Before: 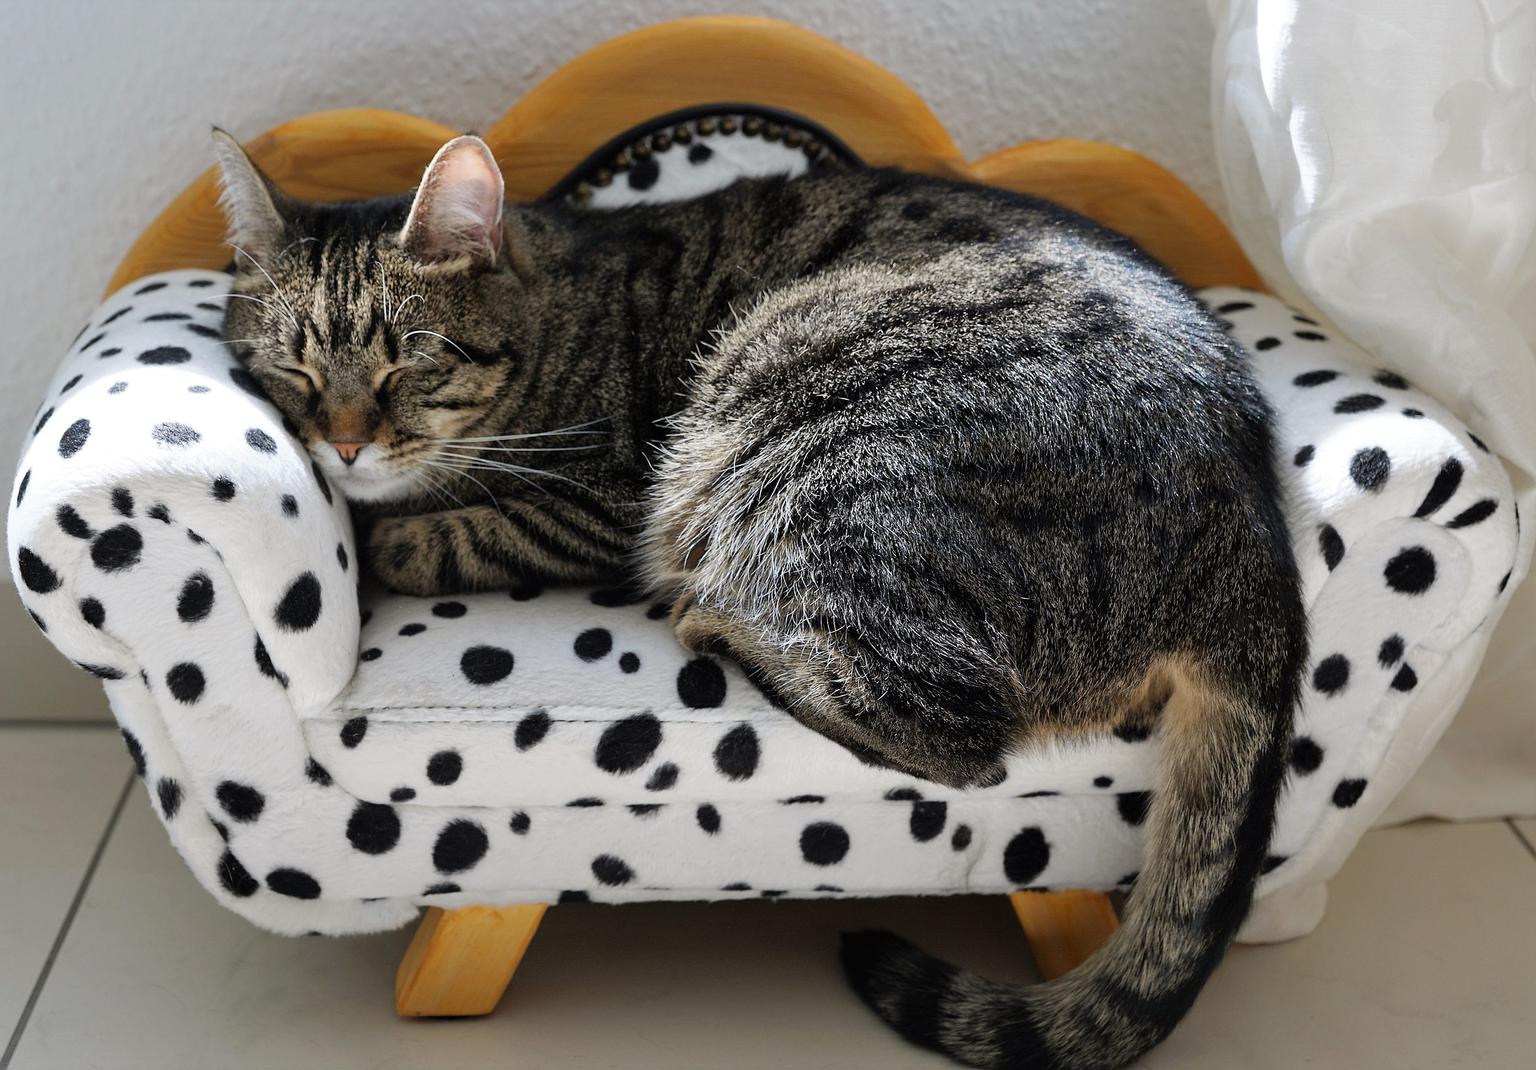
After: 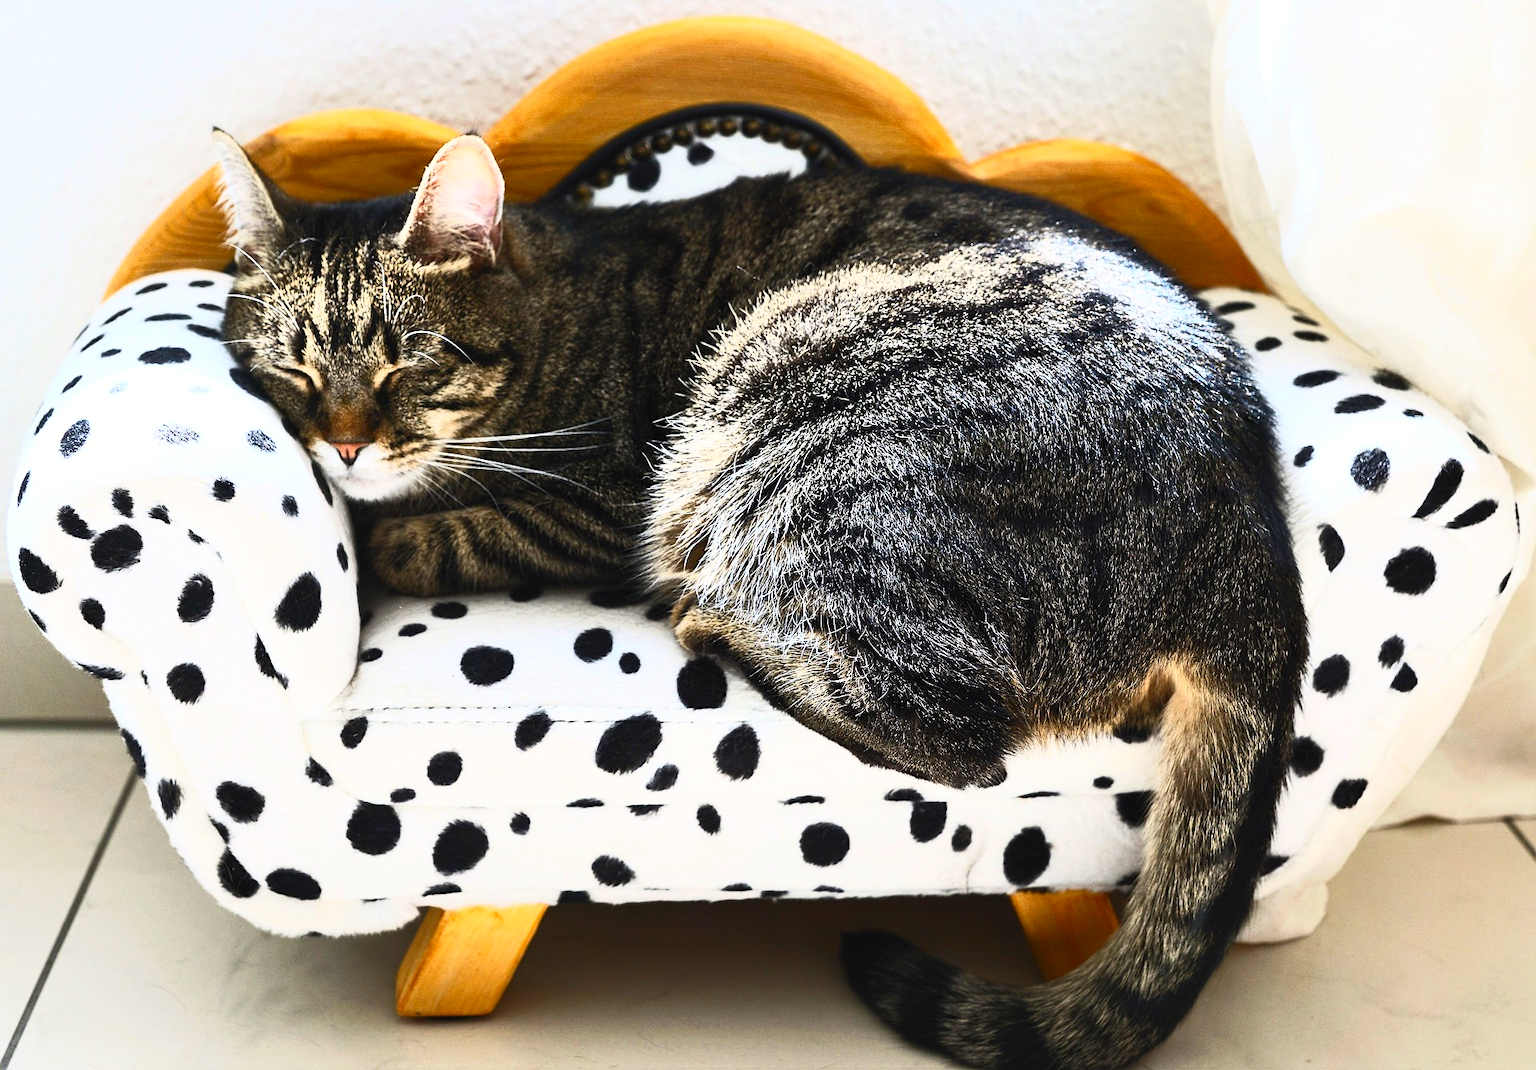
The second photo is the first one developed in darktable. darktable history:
contrast brightness saturation: contrast 0.83, brightness 0.59, saturation 0.59
